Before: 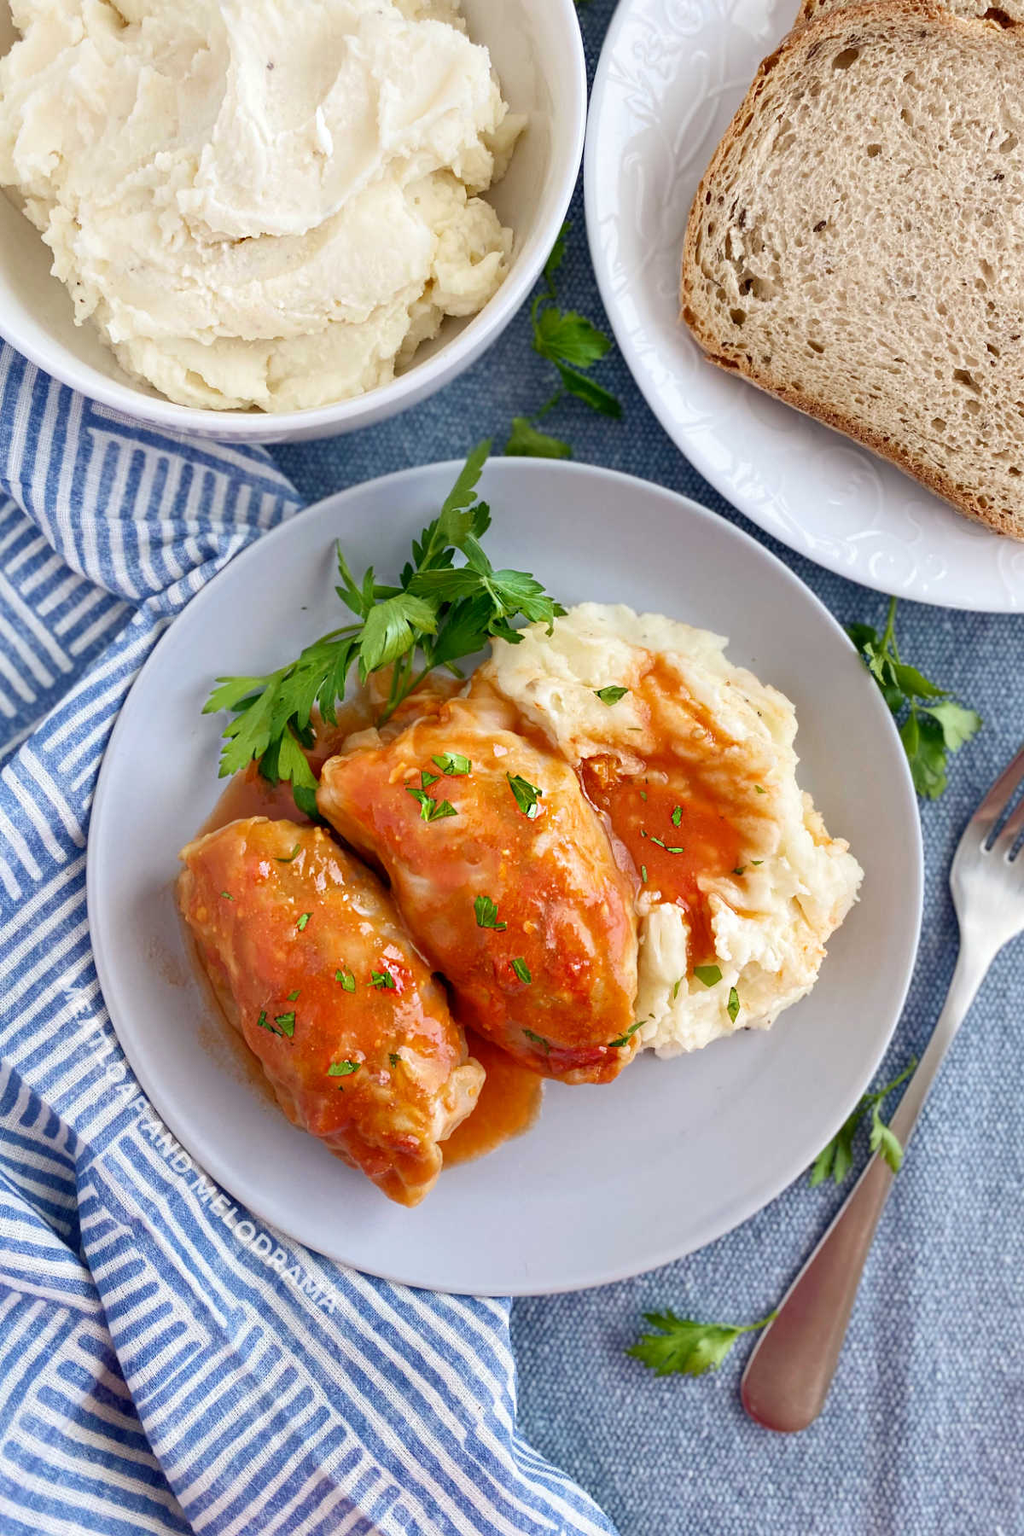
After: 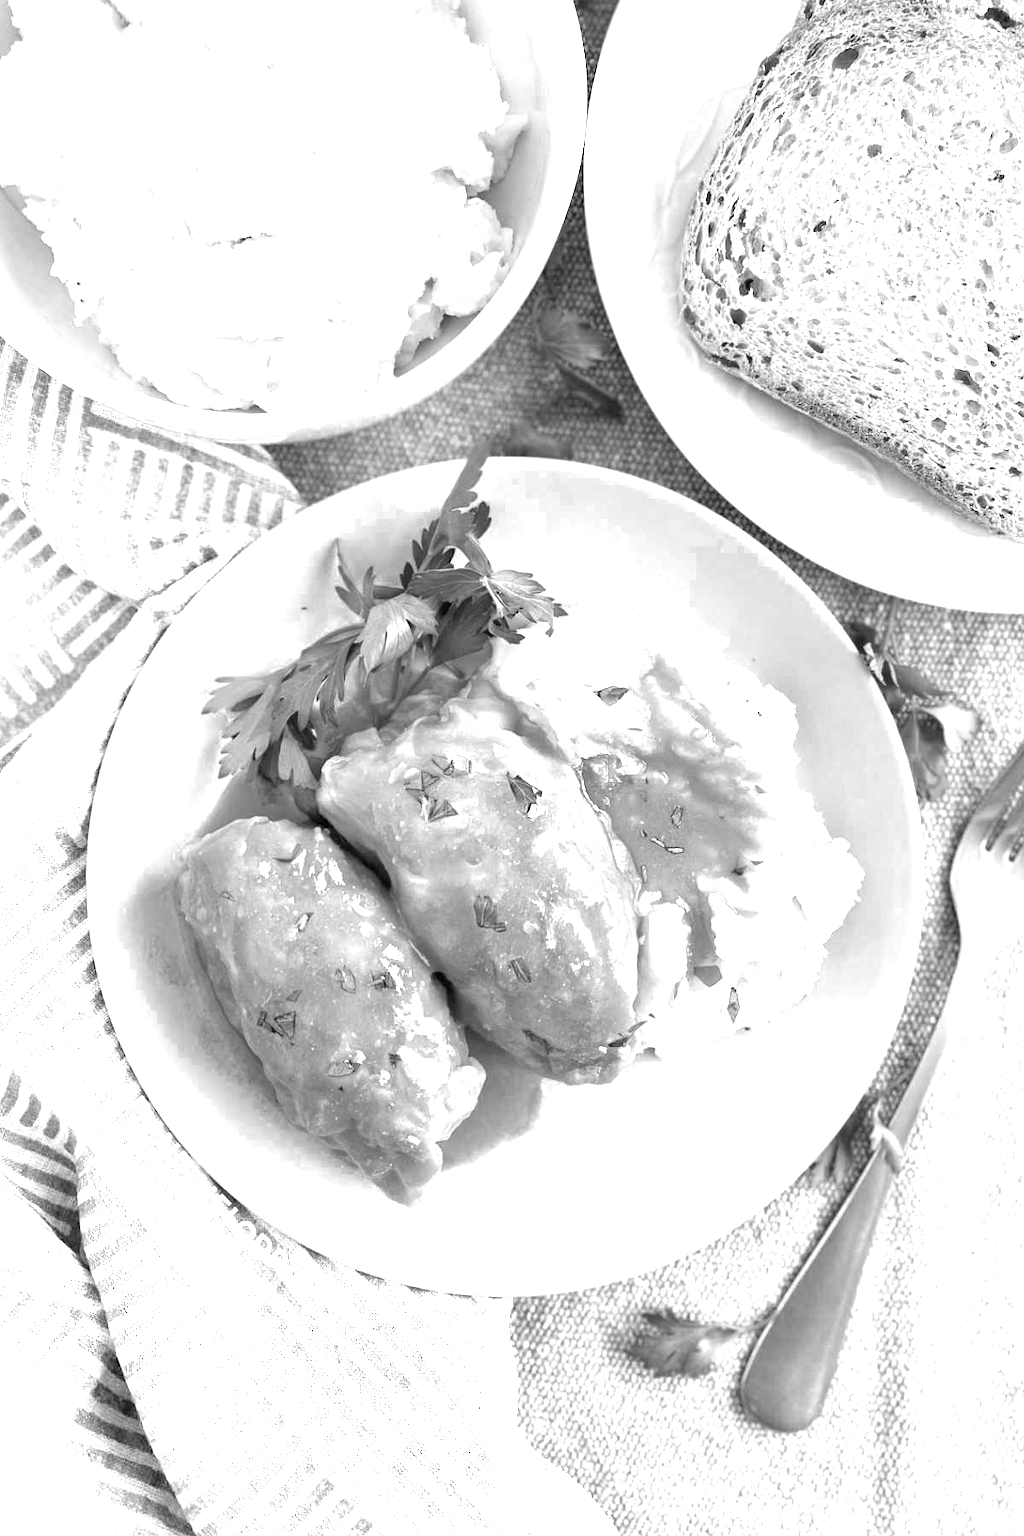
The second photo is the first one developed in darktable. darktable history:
exposure: black level correction 0, exposure 1.298 EV, compensate exposure bias true, compensate highlight preservation false
color zones: curves: ch0 [(0, 0.613) (0.01, 0.613) (0.245, 0.448) (0.498, 0.529) (0.642, 0.665) (0.879, 0.777) (0.99, 0.613)]; ch1 [(0, 0) (0.143, 0) (0.286, 0) (0.429, 0) (0.571, 0) (0.714, 0) (0.857, 0)]
